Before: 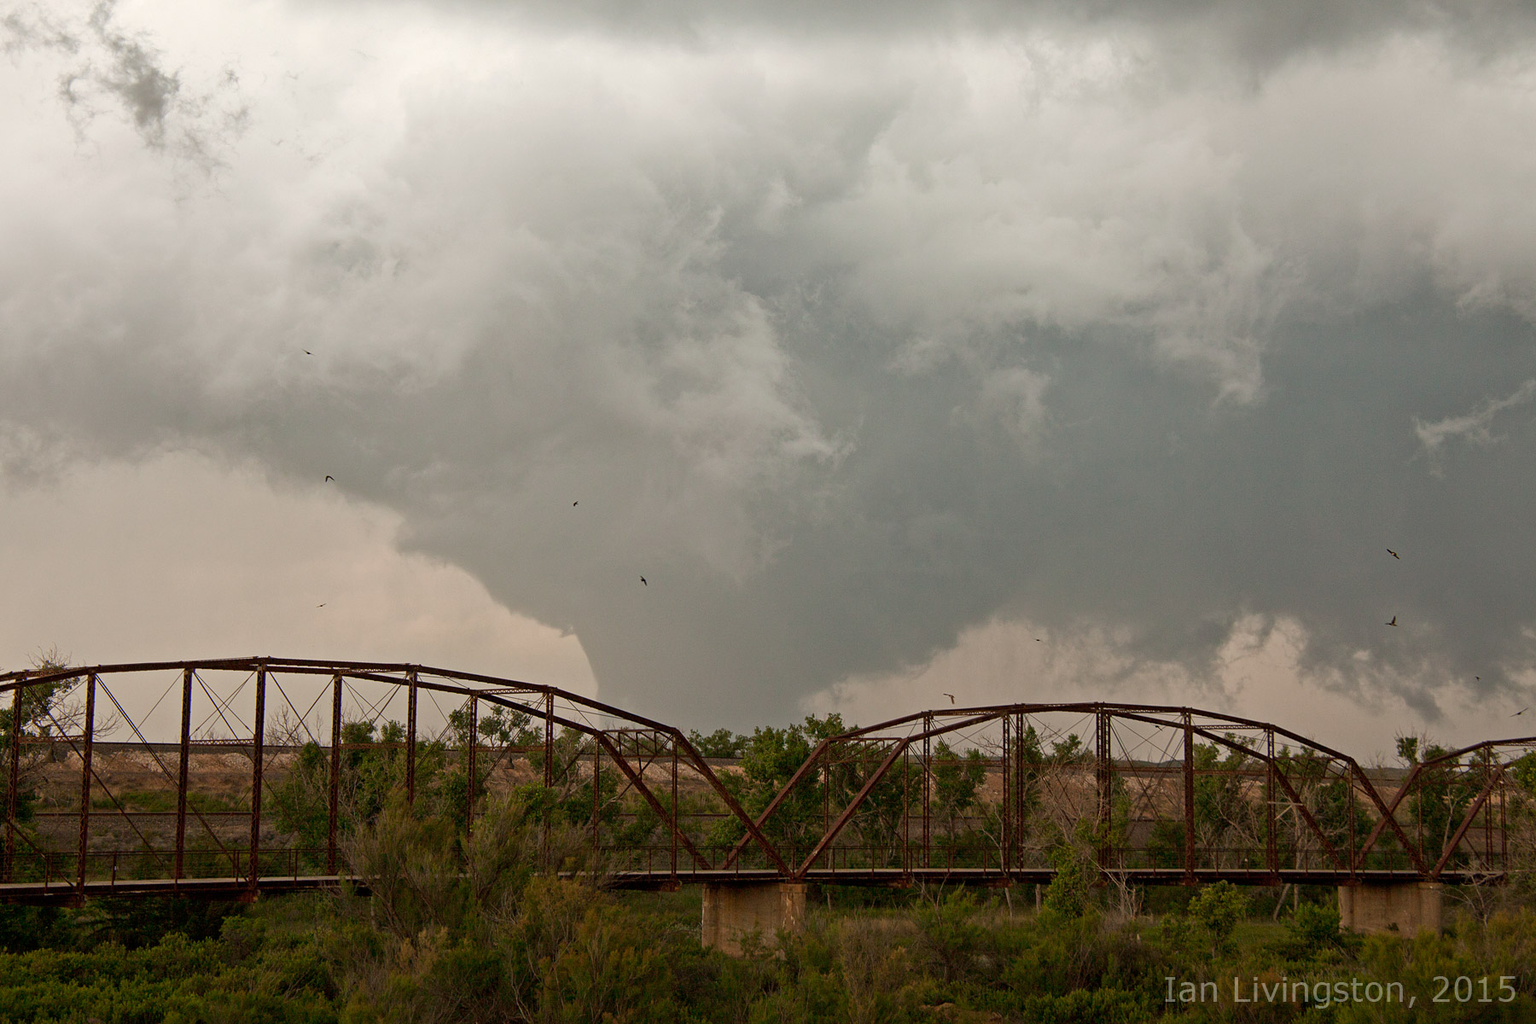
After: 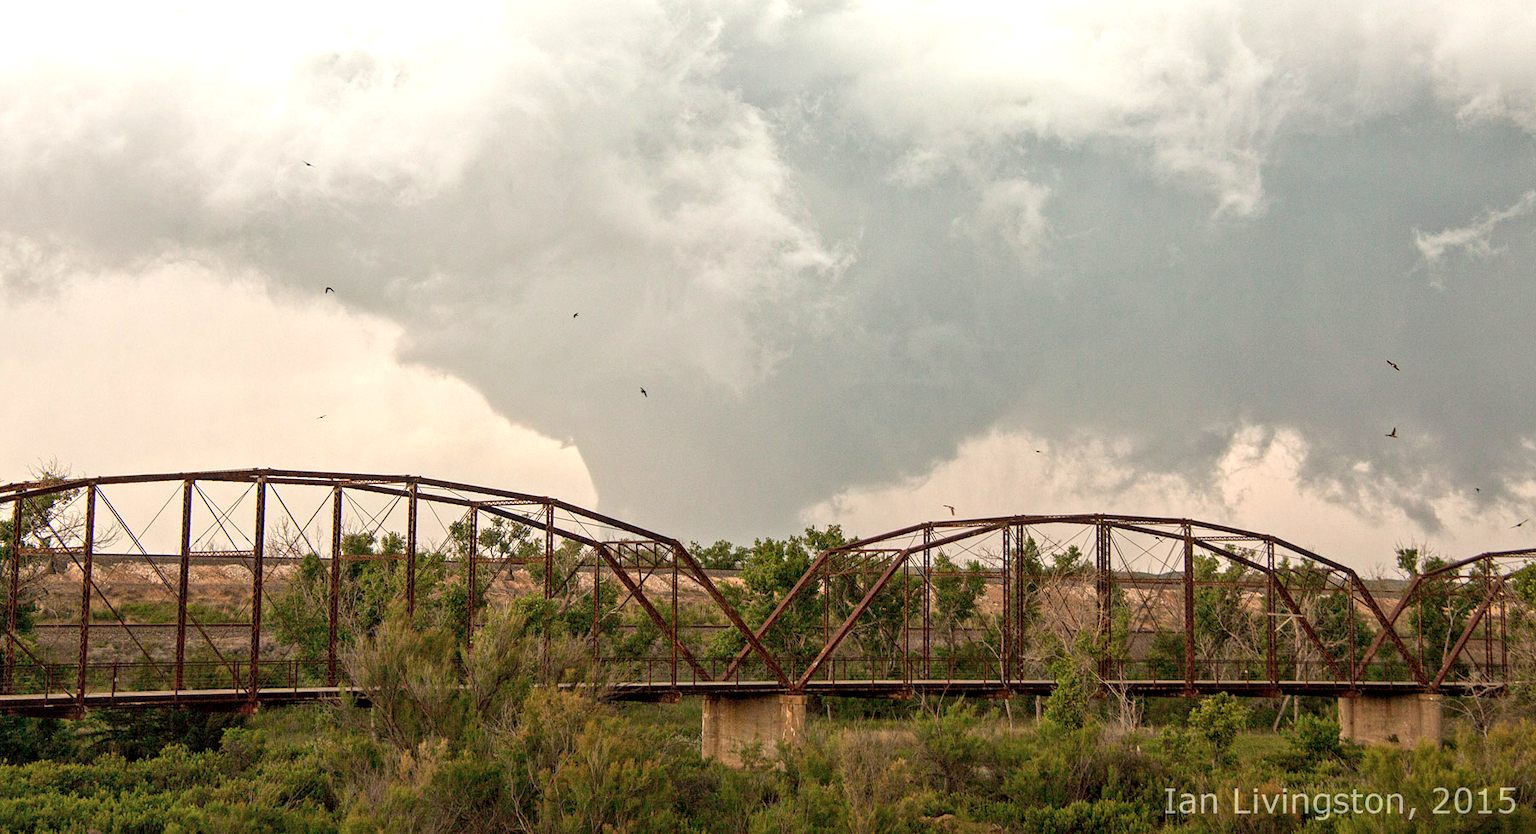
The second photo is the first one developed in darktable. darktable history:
exposure: black level correction 0, exposure 1 EV, compensate highlight preservation false
crop and rotate: top 18.466%
local contrast: detail 130%
contrast brightness saturation: contrast 0.053, brightness 0.069, saturation 0.009
